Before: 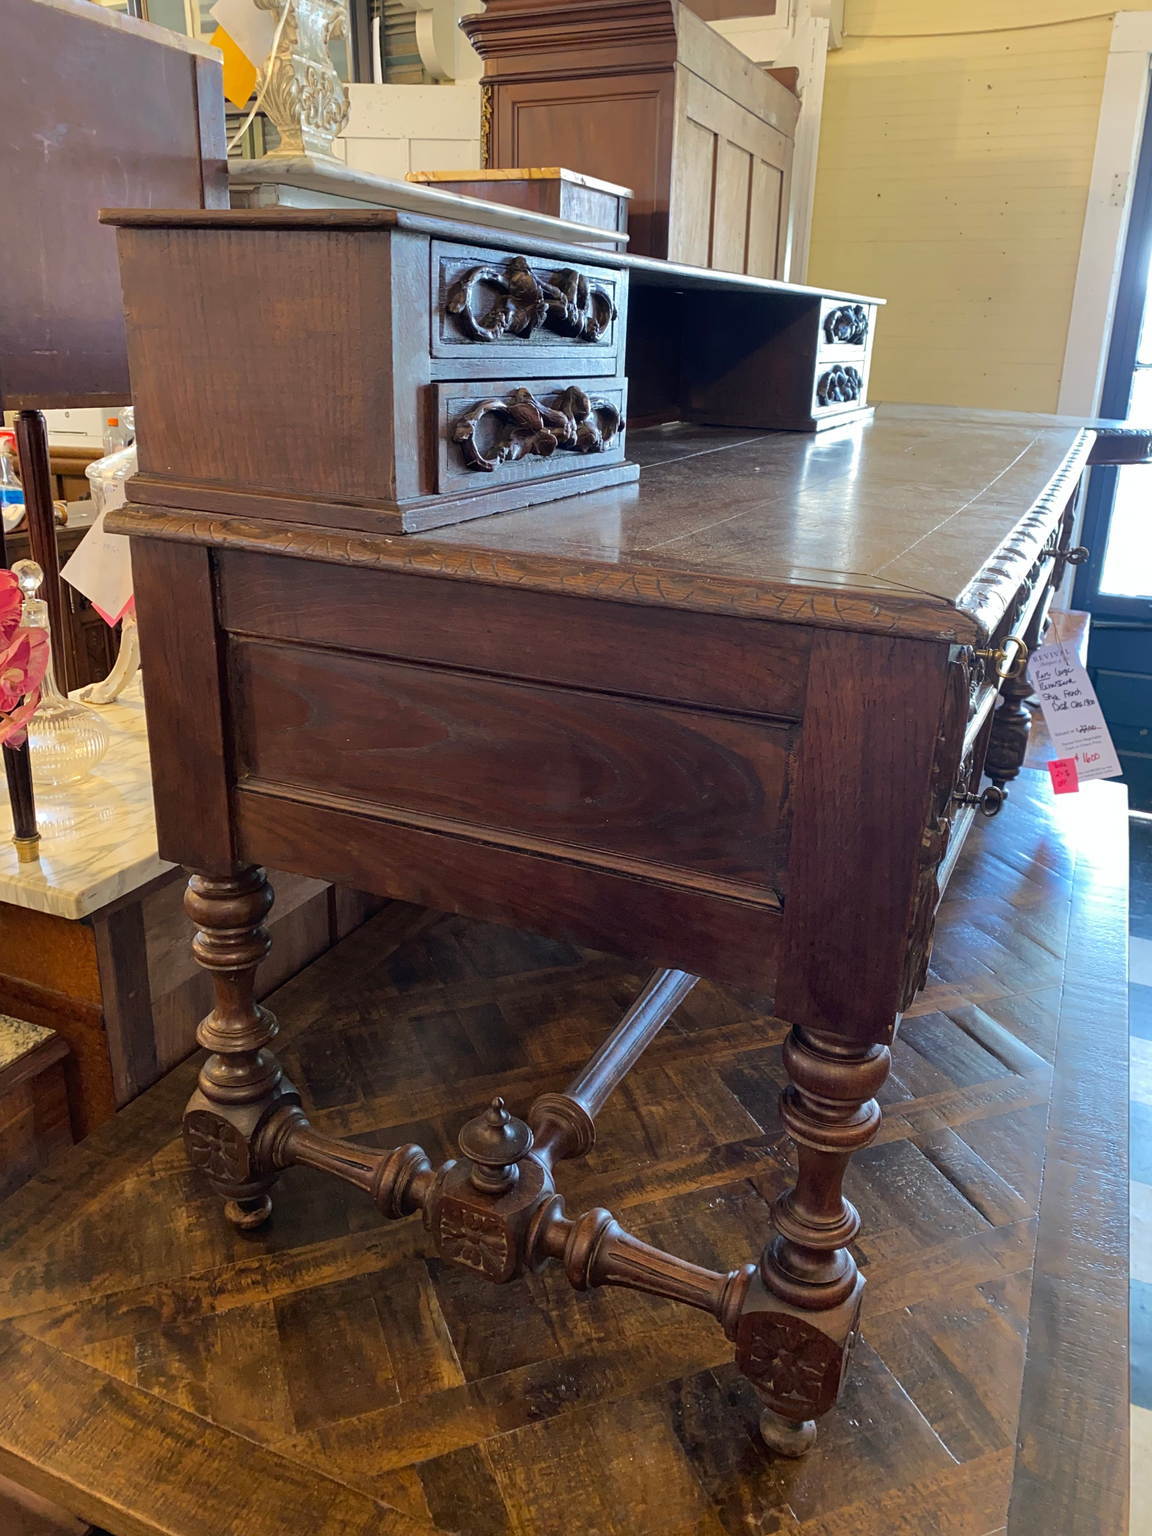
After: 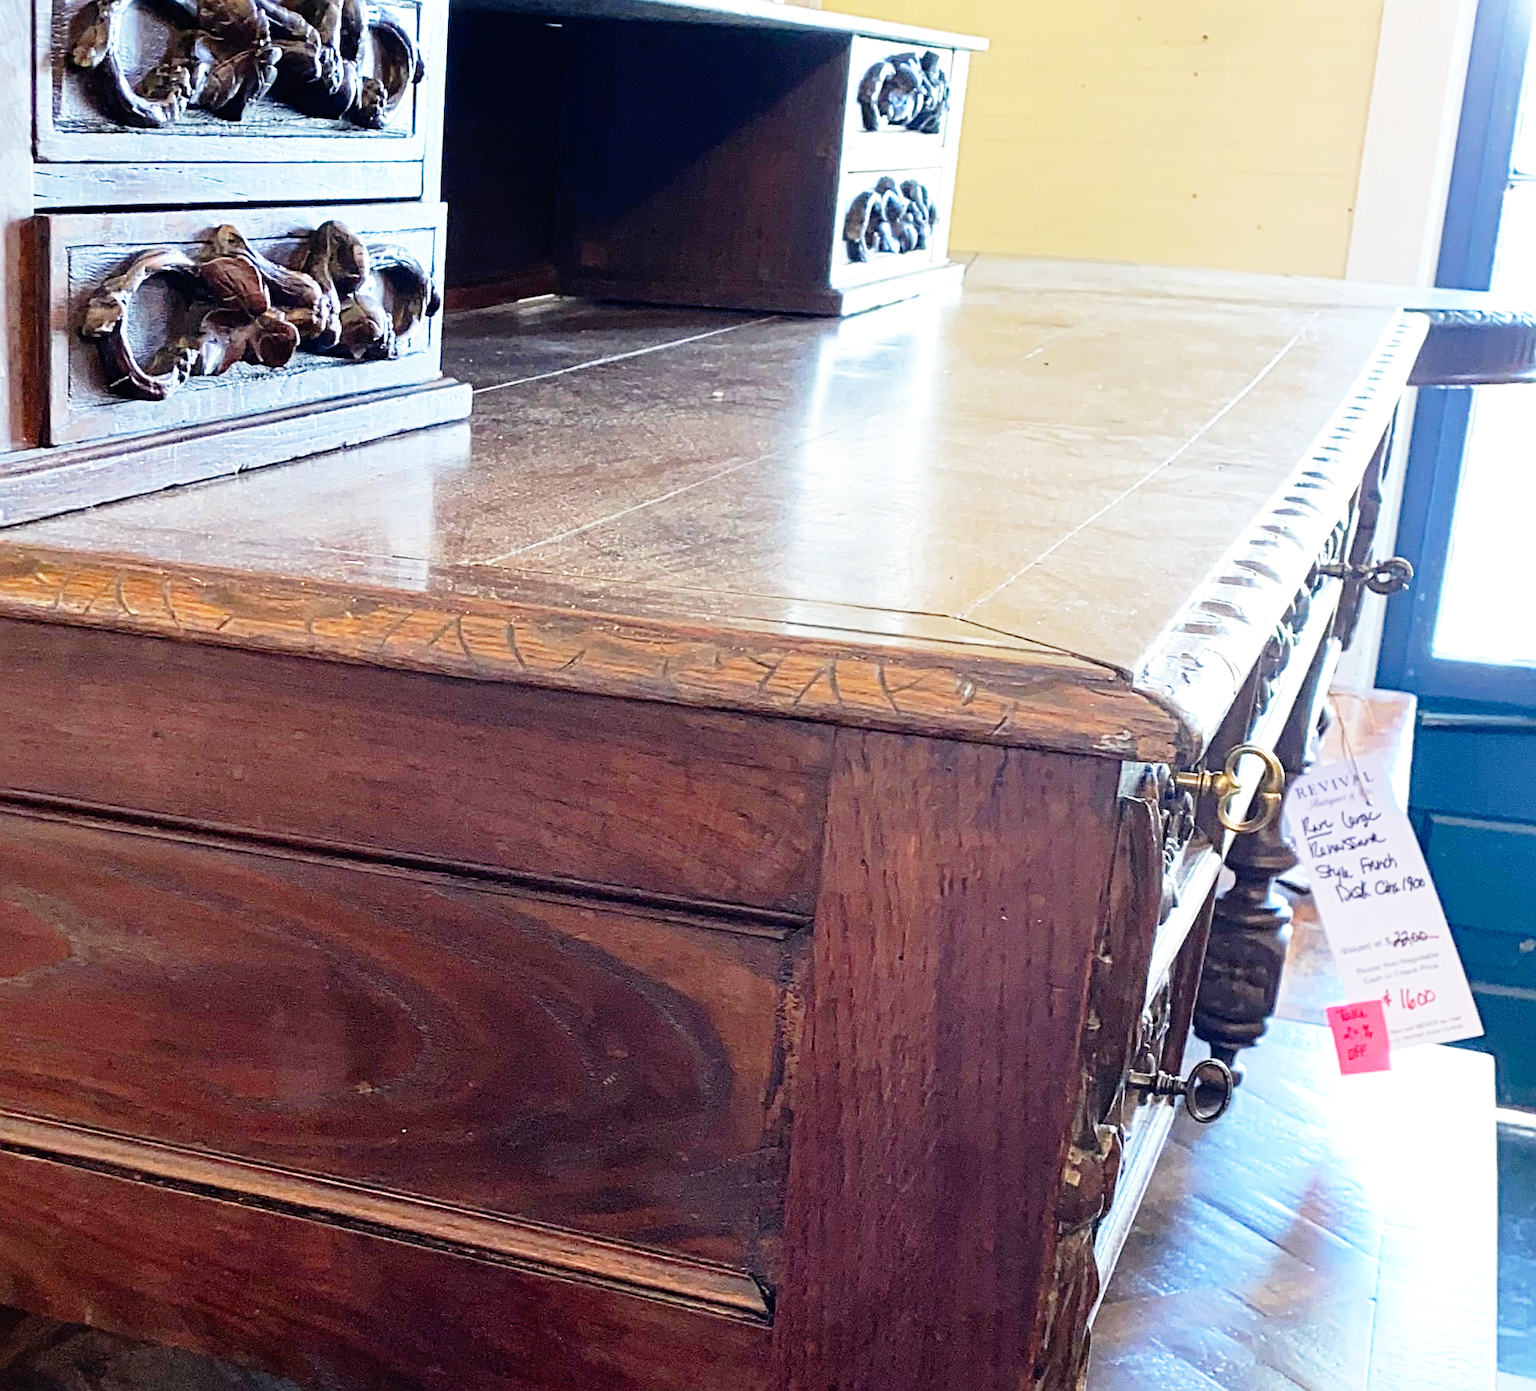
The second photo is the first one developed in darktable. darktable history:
crop: left 36.005%, top 18.293%, right 0.31%, bottom 38.444%
exposure: exposure 0.078 EV, compensate highlight preservation false
base curve: curves: ch0 [(0, 0) (0.012, 0.01) (0.073, 0.168) (0.31, 0.711) (0.645, 0.957) (1, 1)], preserve colors none
sharpen: on, module defaults
